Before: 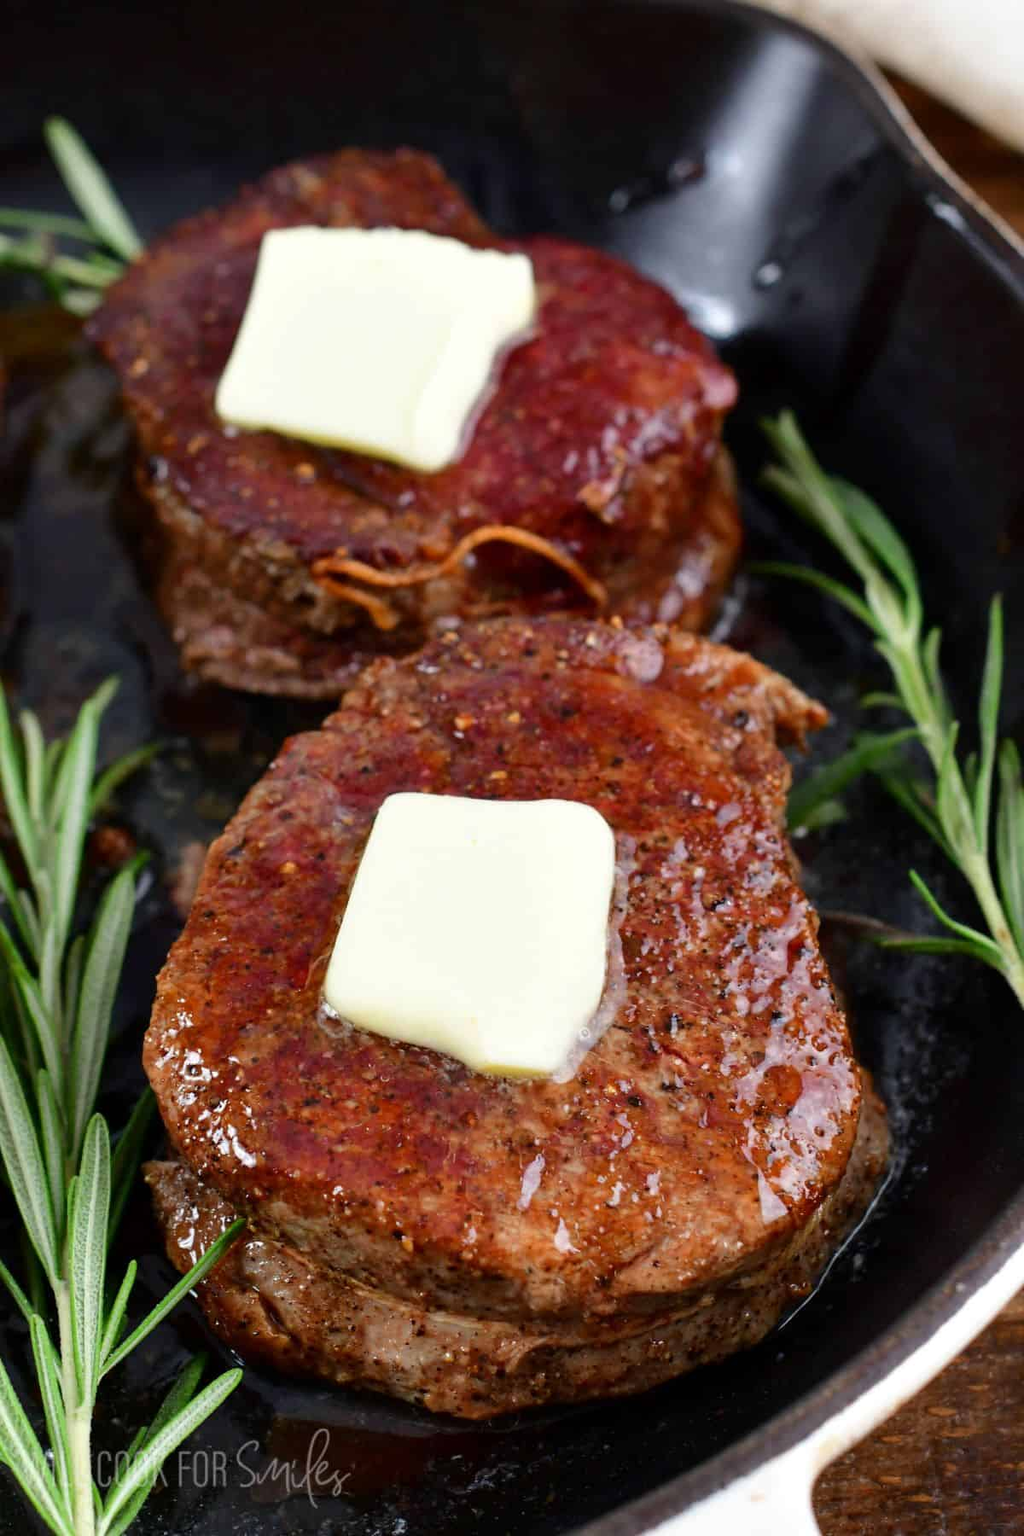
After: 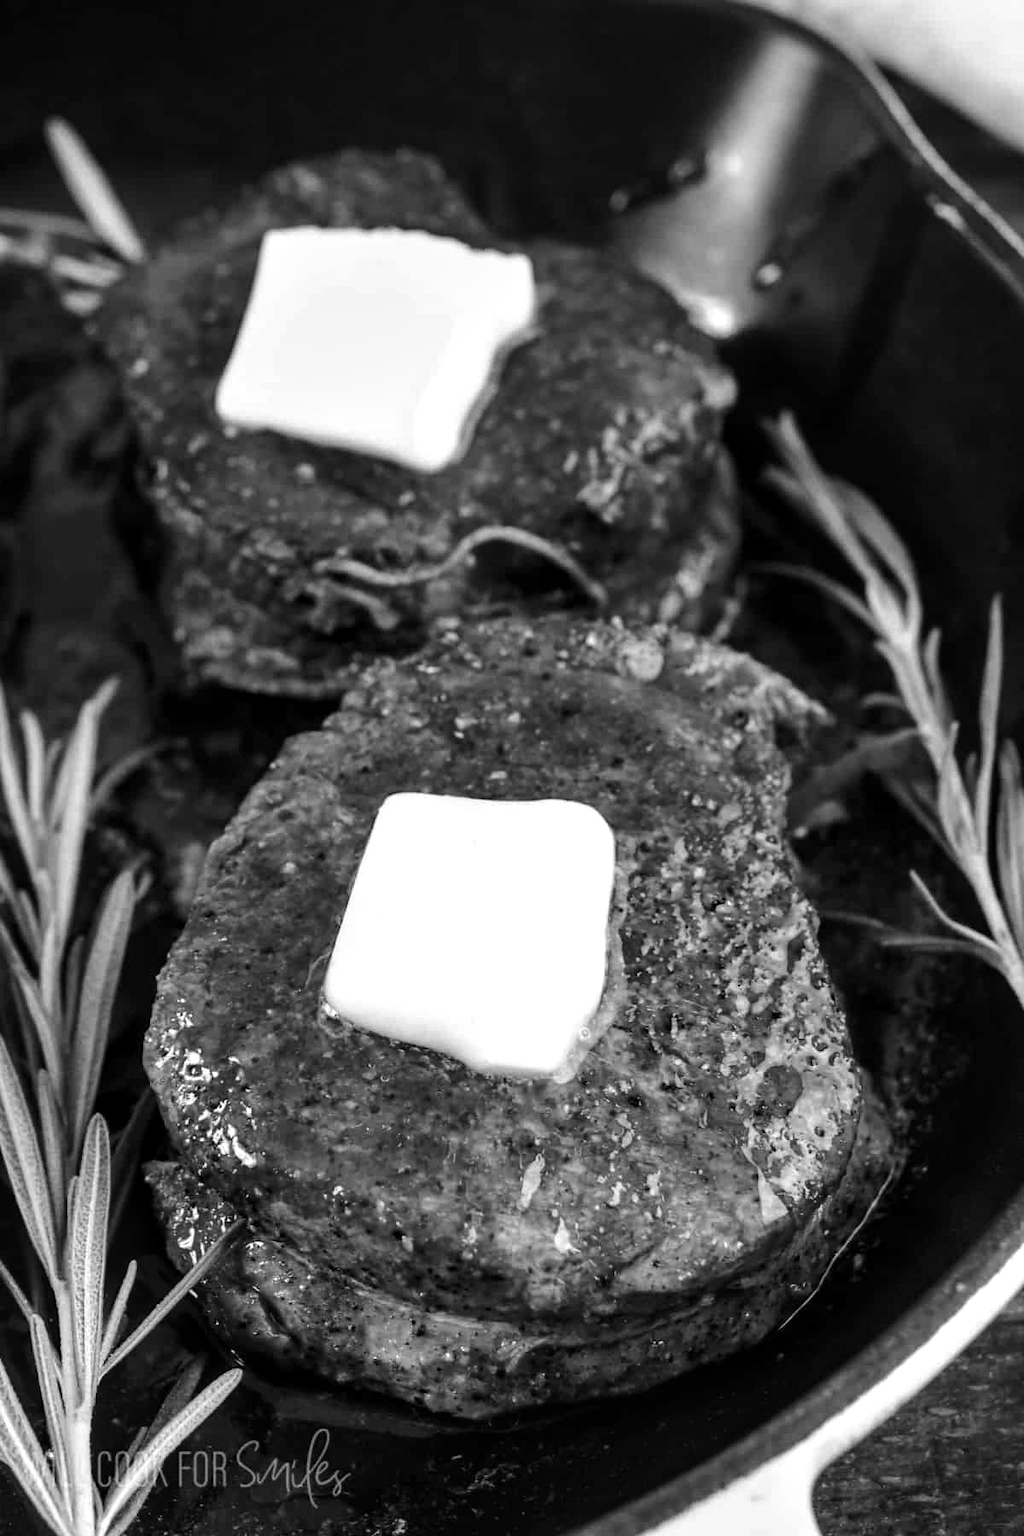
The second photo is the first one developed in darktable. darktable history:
local contrast: detail 130%
tone equalizer: -8 EV -0.417 EV, -7 EV -0.389 EV, -6 EV -0.333 EV, -5 EV -0.222 EV, -3 EV 0.222 EV, -2 EV 0.333 EV, -1 EV 0.389 EV, +0 EV 0.417 EV, edges refinement/feathering 500, mask exposure compensation -1.57 EV, preserve details no
monochrome: a -74.22, b 78.2
